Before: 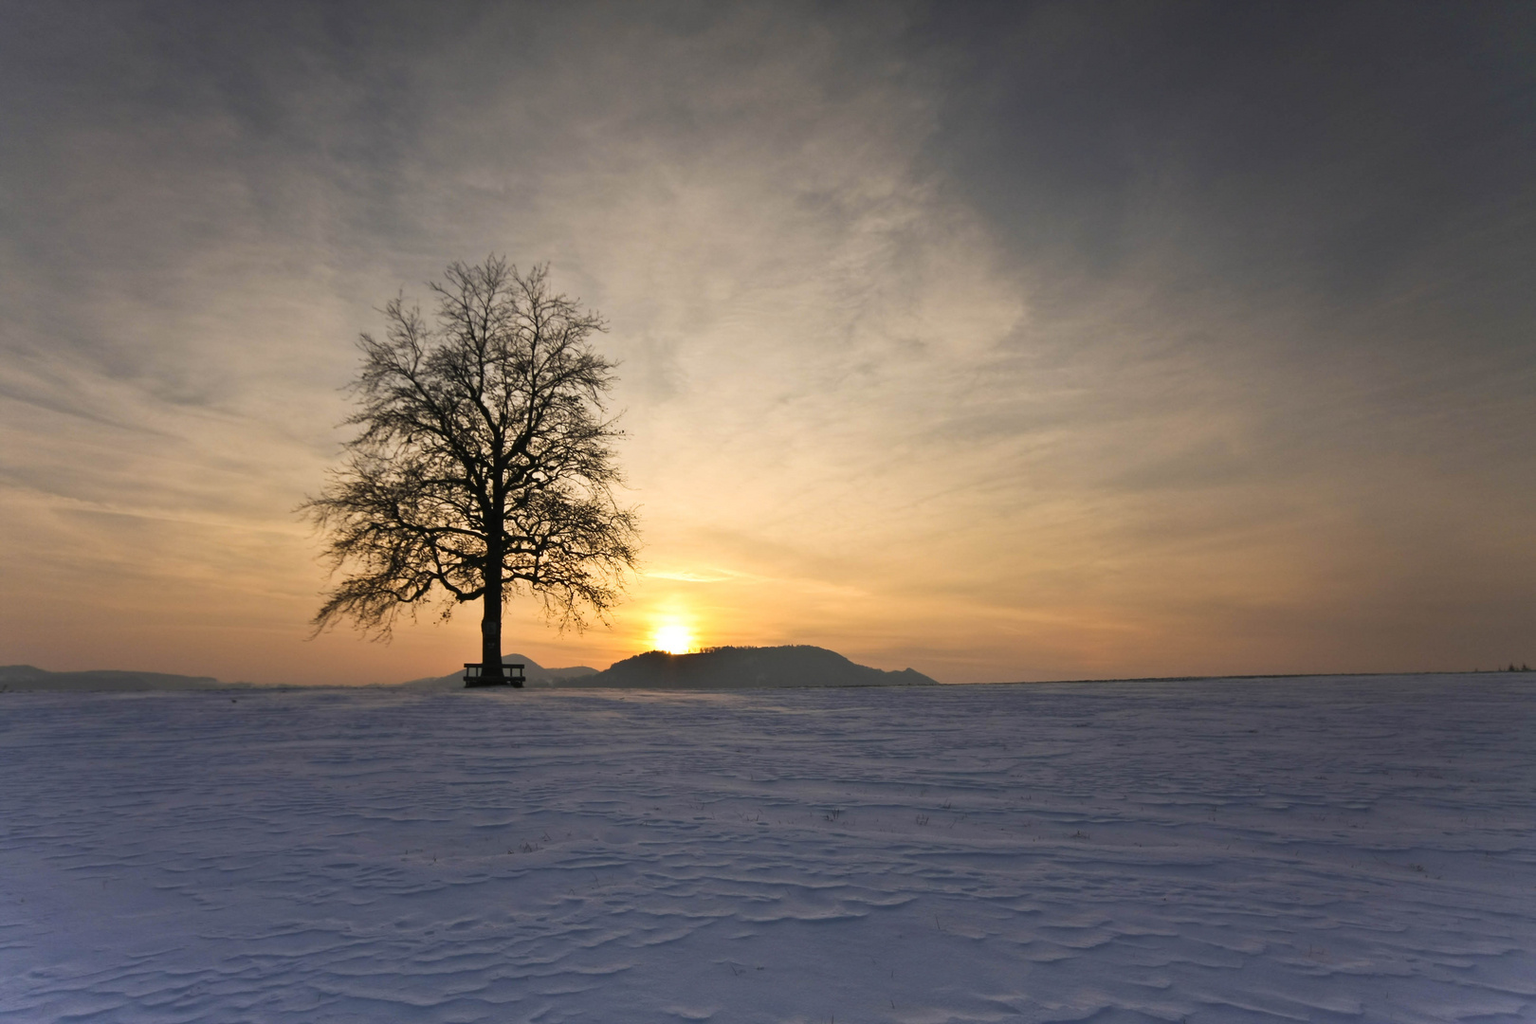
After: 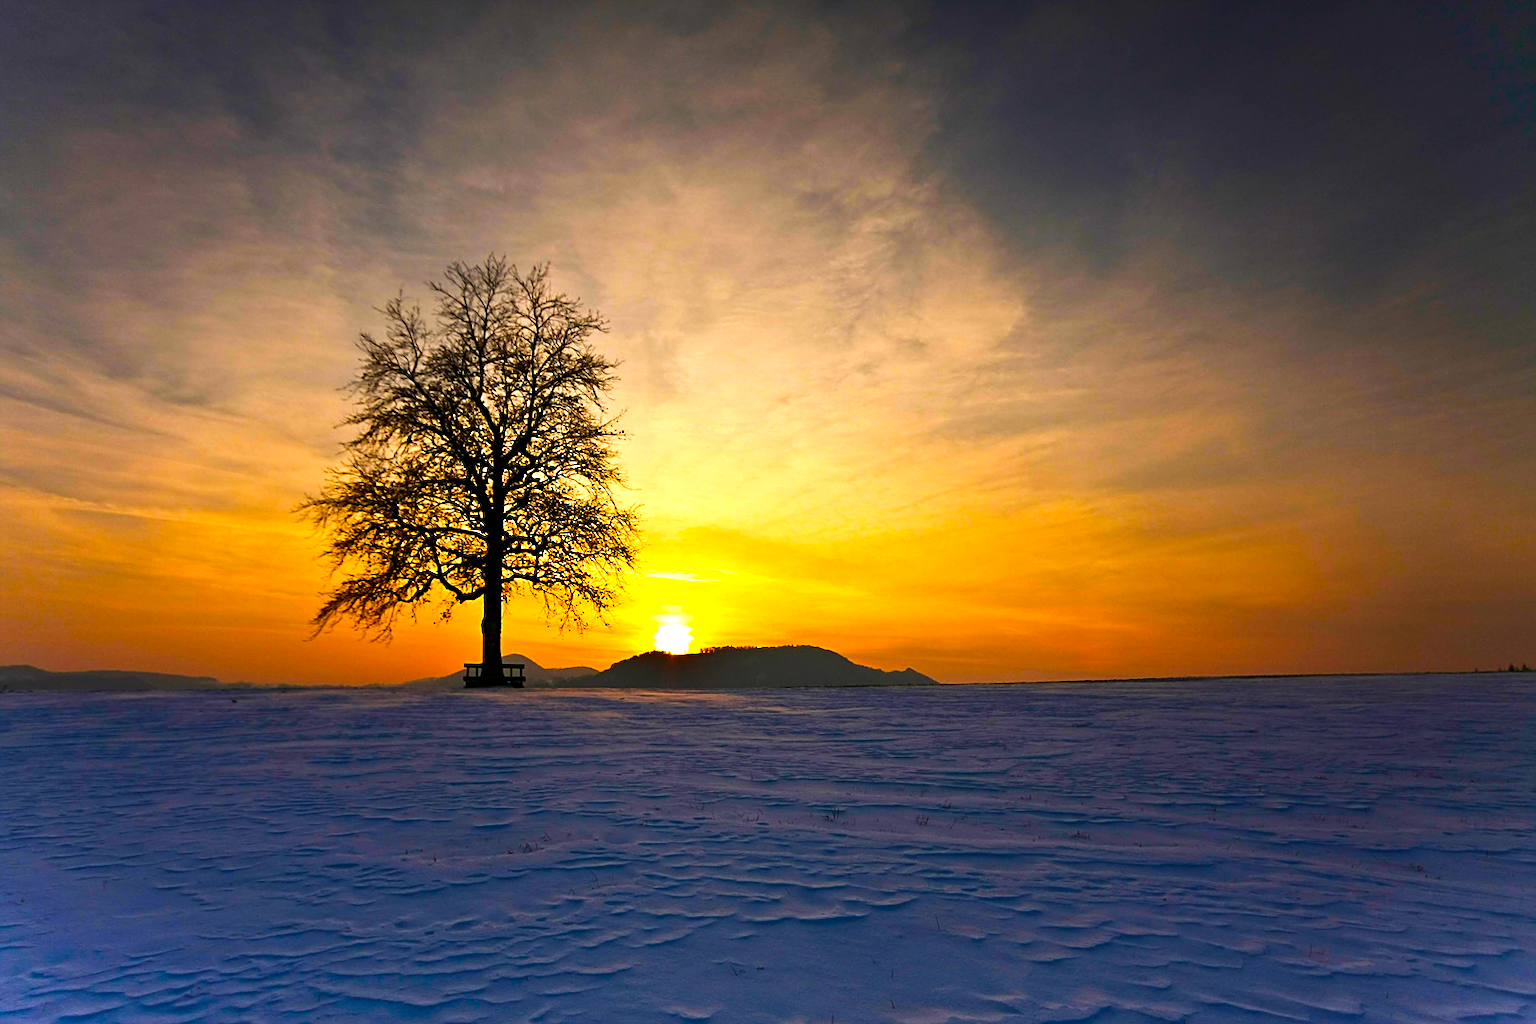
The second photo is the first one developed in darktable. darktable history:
color balance rgb: linear chroma grading › shadows -29.344%, linear chroma grading › global chroma 34.368%, perceptual saturation grading › global saturation 24.942%, perceptual brilliance grading › global brilliance 9.586%, perceptual brilliance grading › shadows 15.061%, global vibrance 20%
levels: levels [0, 0.474, 0.947]
contrast brightness saturation: contrast 0.098, brightness -0.263, saturation 0.149
sharpen: on, module defaults
